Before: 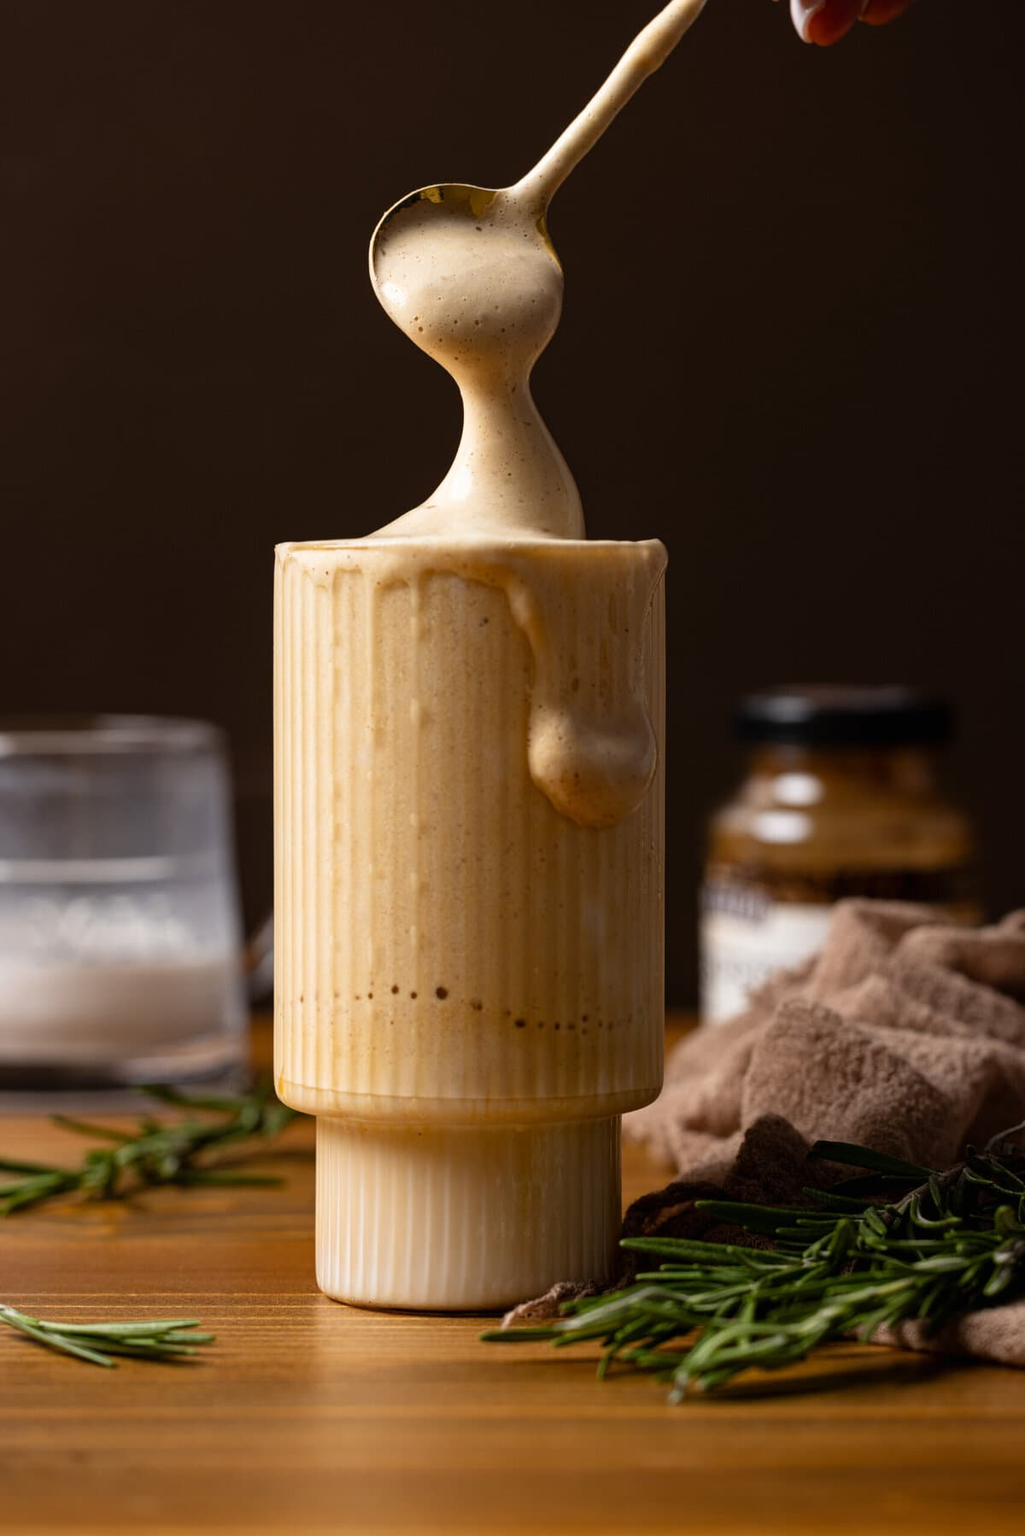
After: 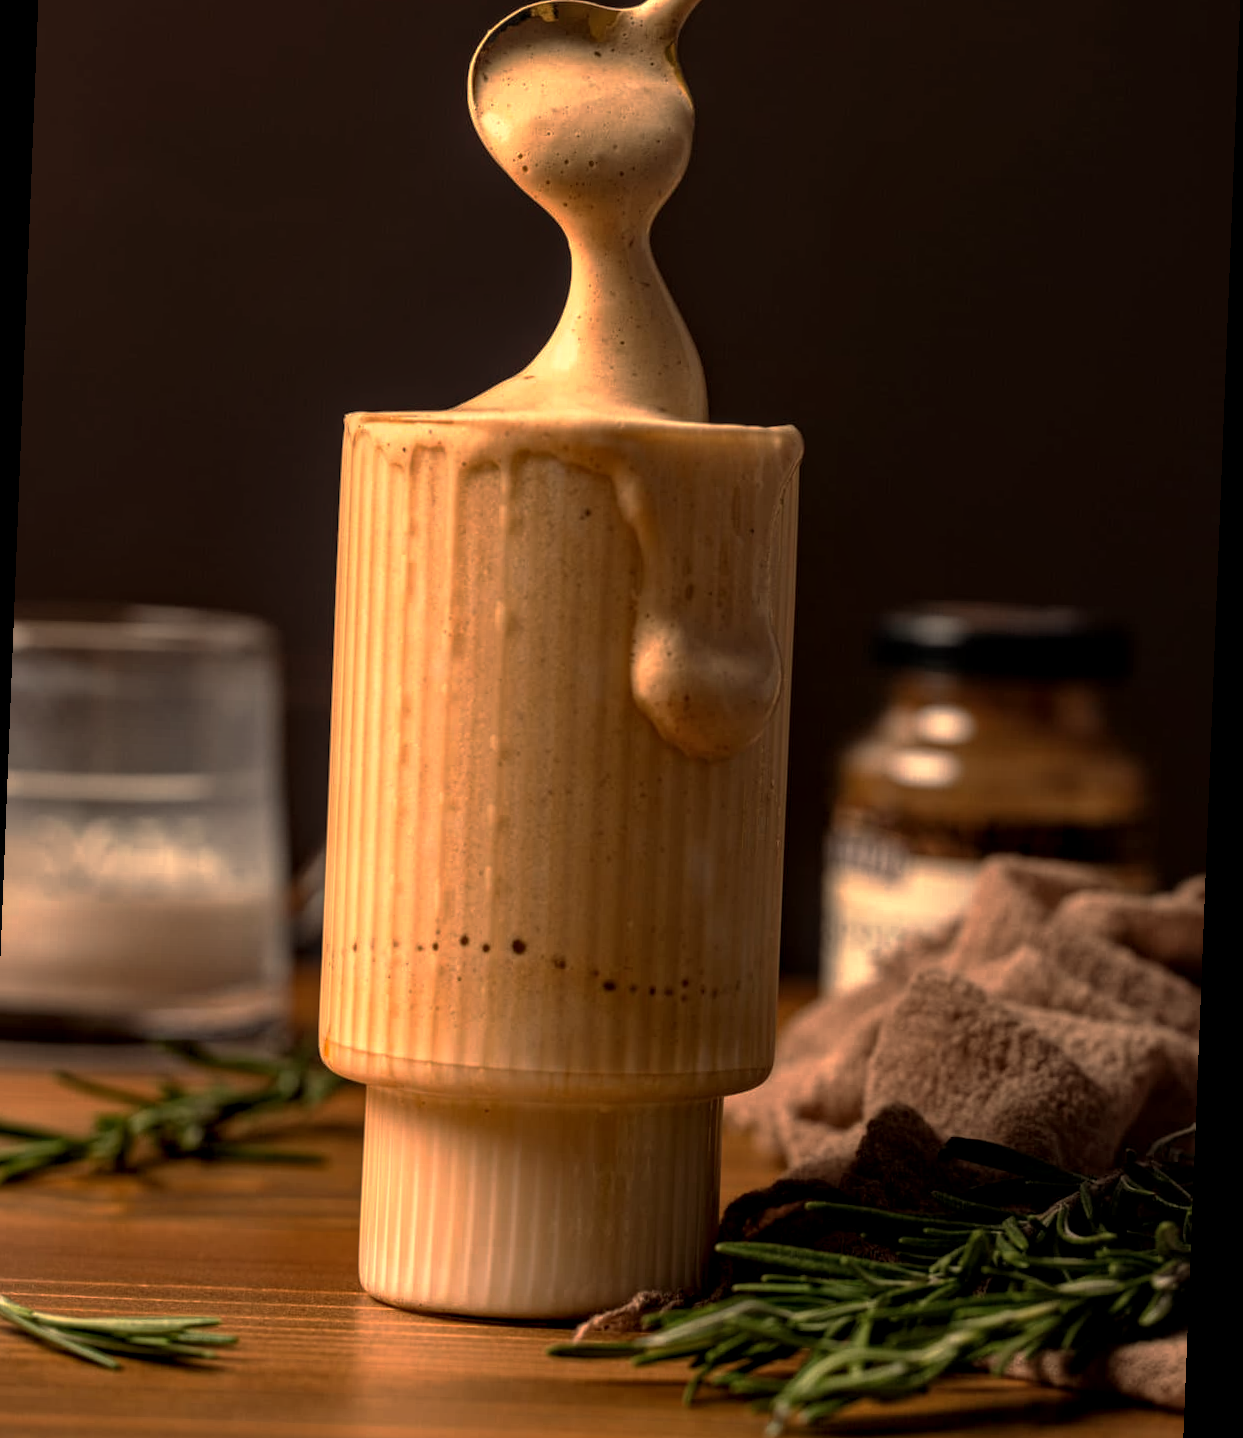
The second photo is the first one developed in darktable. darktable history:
crop and rotate: left 1.814%, top 12.818%, right 0.25%, bottom 9.225%
base curve: curves: ch0 [(0, 0) (0.595, 0.418) (1, 1)], preserve colors none
rotate and perspective: rotation 2.27°, automatic cropping off
white balance: red 1.123, blue 0.83
local contrast: on, module defaults
contrast equalizer: octaves 7, y [[0.6 ×6], [0.55 ×6], [0 ×6], [0 ×6], [0 ×6]], mix 0.15
